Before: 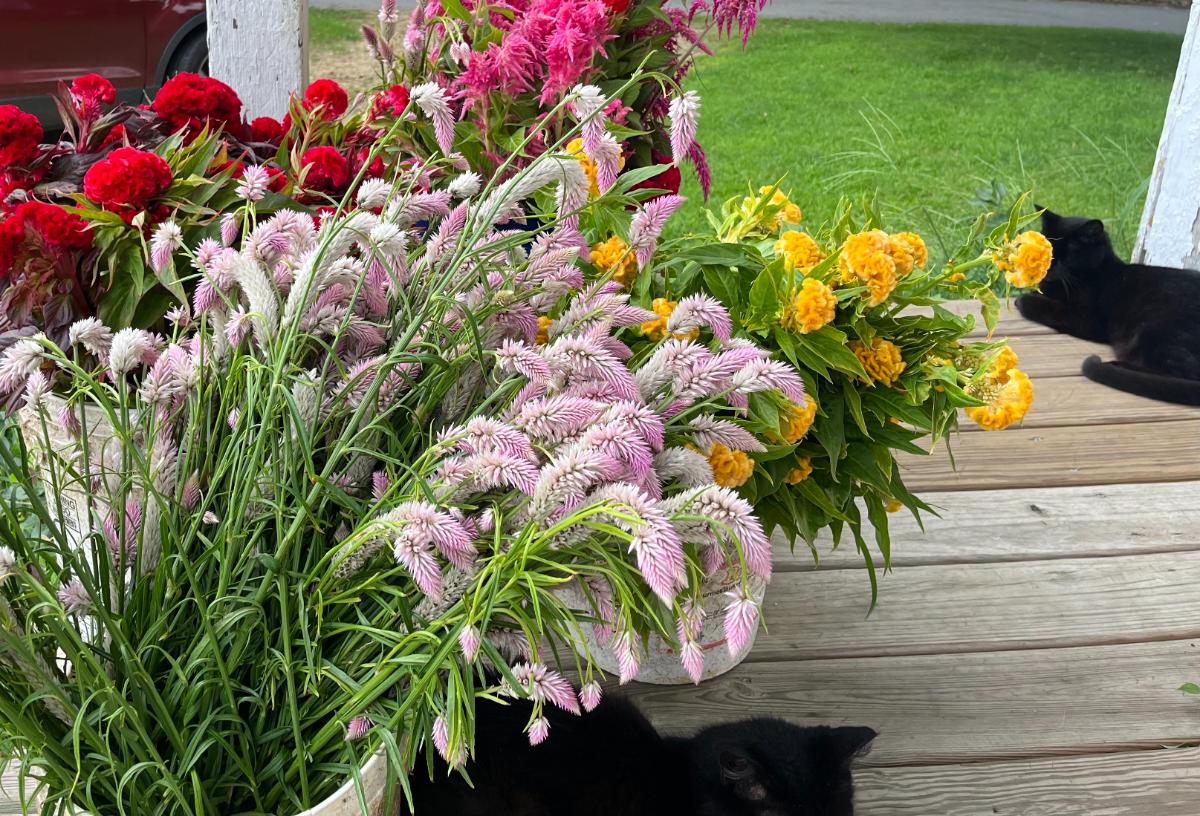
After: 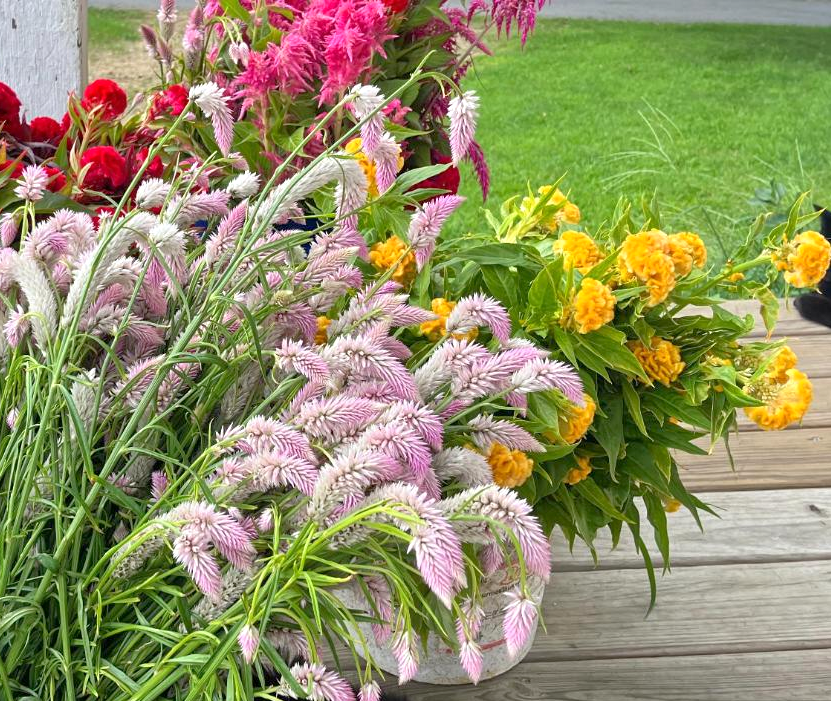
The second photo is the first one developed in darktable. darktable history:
crop: left 18.479%, right 12.2%, bottom 13.971%
tone equalizer: -8 EV 1 EV, -7 EV 1 EV, -6 EV 1 EV, -5 EV 1 EV, -4 EV 1 EV, -3 EV 0.75 EV, -2 EV 0.5 EV, -1 EV 0.25 EV
